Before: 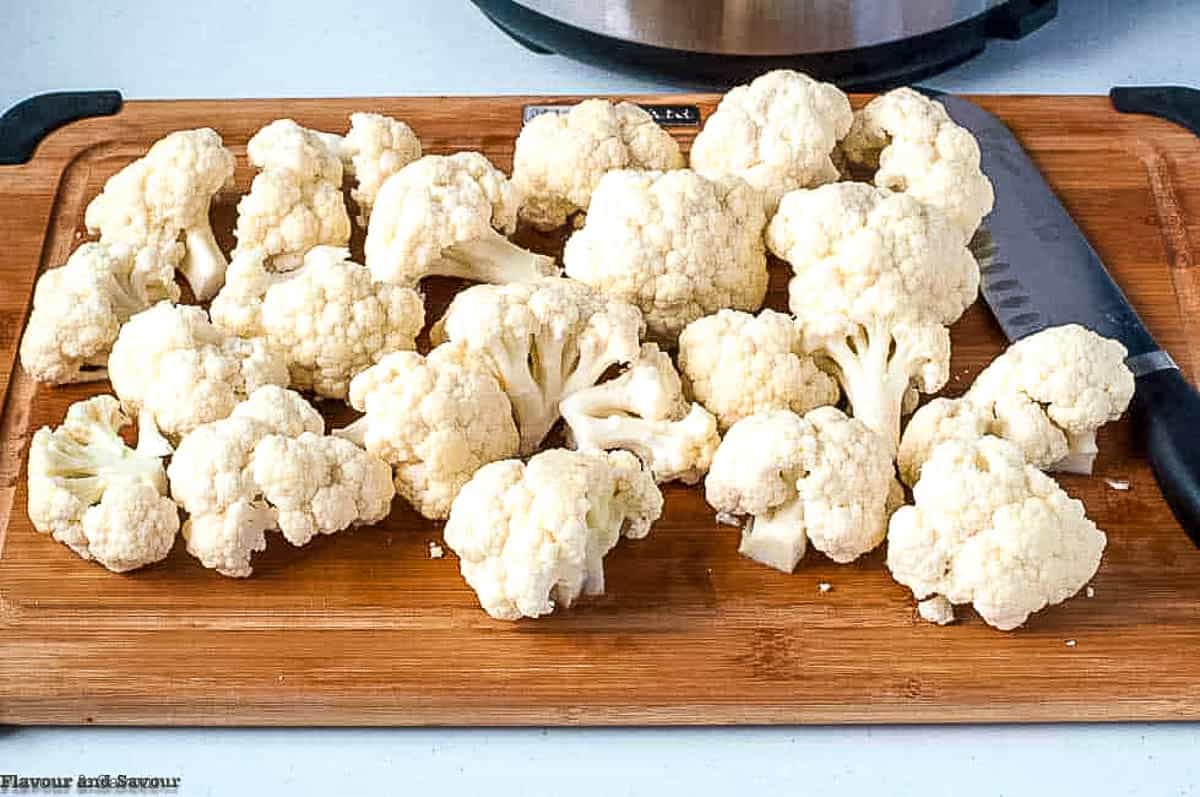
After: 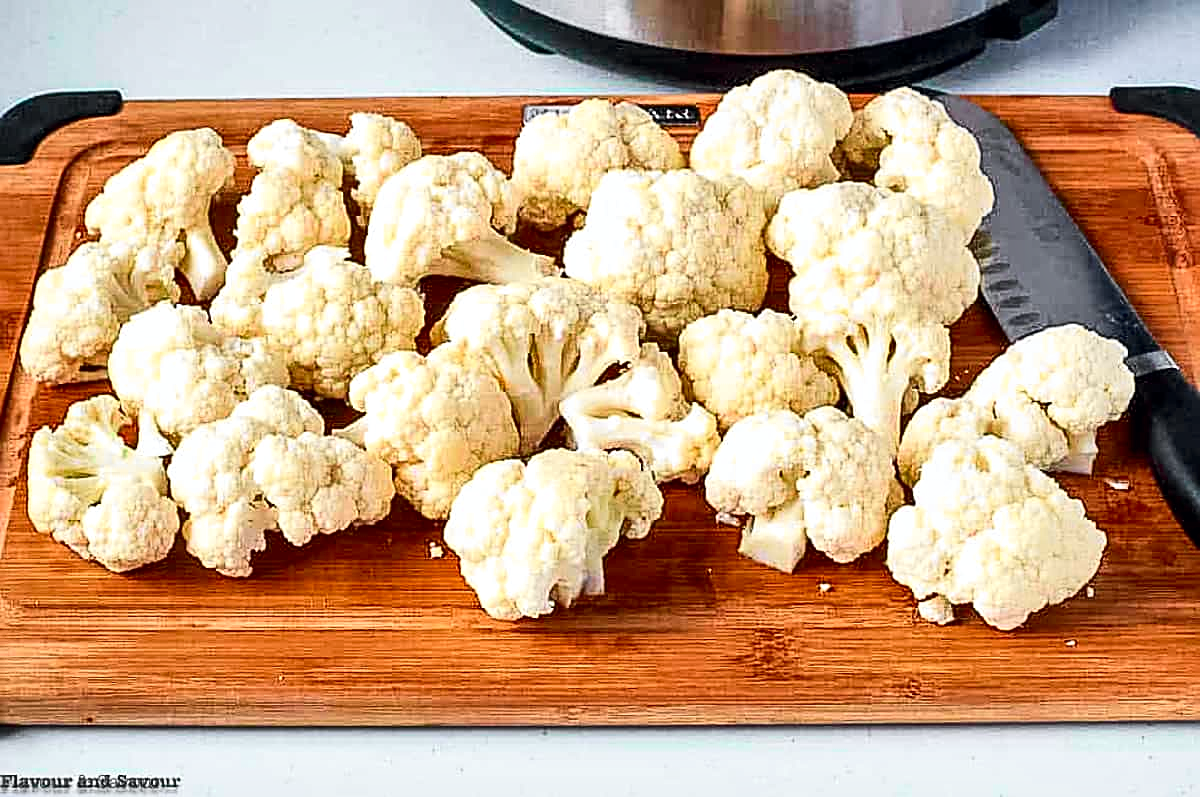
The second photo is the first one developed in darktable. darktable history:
tone curve: curves: ch0 [(0, 0) (0.071, 0.047) (0.266, 0.26) (0.491, 0.552) (0.753, 0.818) (1, 0.983)]; ch1 [(0, 0) (0.346, 0.307) (0.408, 0.369) (0.463, 0.443) (0.482, 0.493) (0.502, 0.5) (0.517, 0.518) (0.546, 0.576) (0.588, 0.643) (0.651, 0.709) (1, 1)]; ch2 [(0, 0) (0.346, 0.34) (0.434, 0.46) (0.485, 0.494) (0.5, 0.494) (0.517, 0.503) (0.535, 0.545) (0.583, 0.624) (0.625, 0.678) (1, 1)], color space Lab, independent channels, preserve colors none
local contrast: mode bilateral grid, contrast 20, coarseness 49, detail 141%, midtone range 0.2
sharpen: on, module defaults
shadows and highlights: shadows 32.21, highlights -32.38, soften with gaussian
